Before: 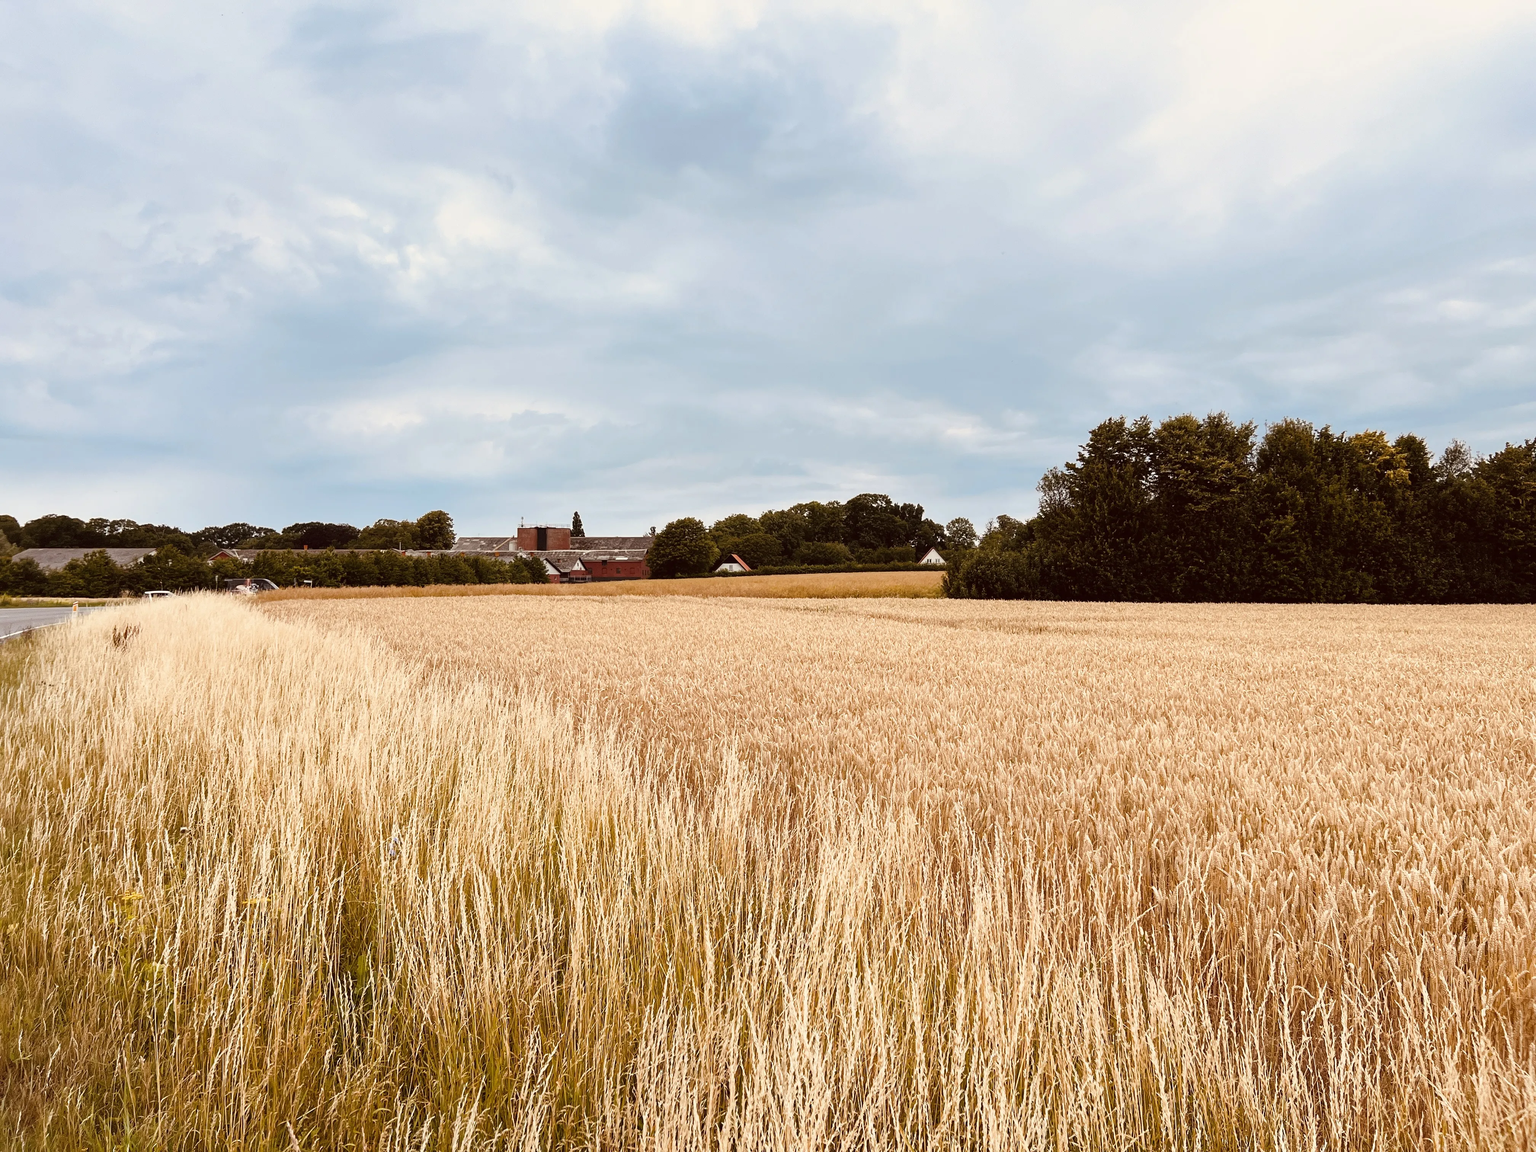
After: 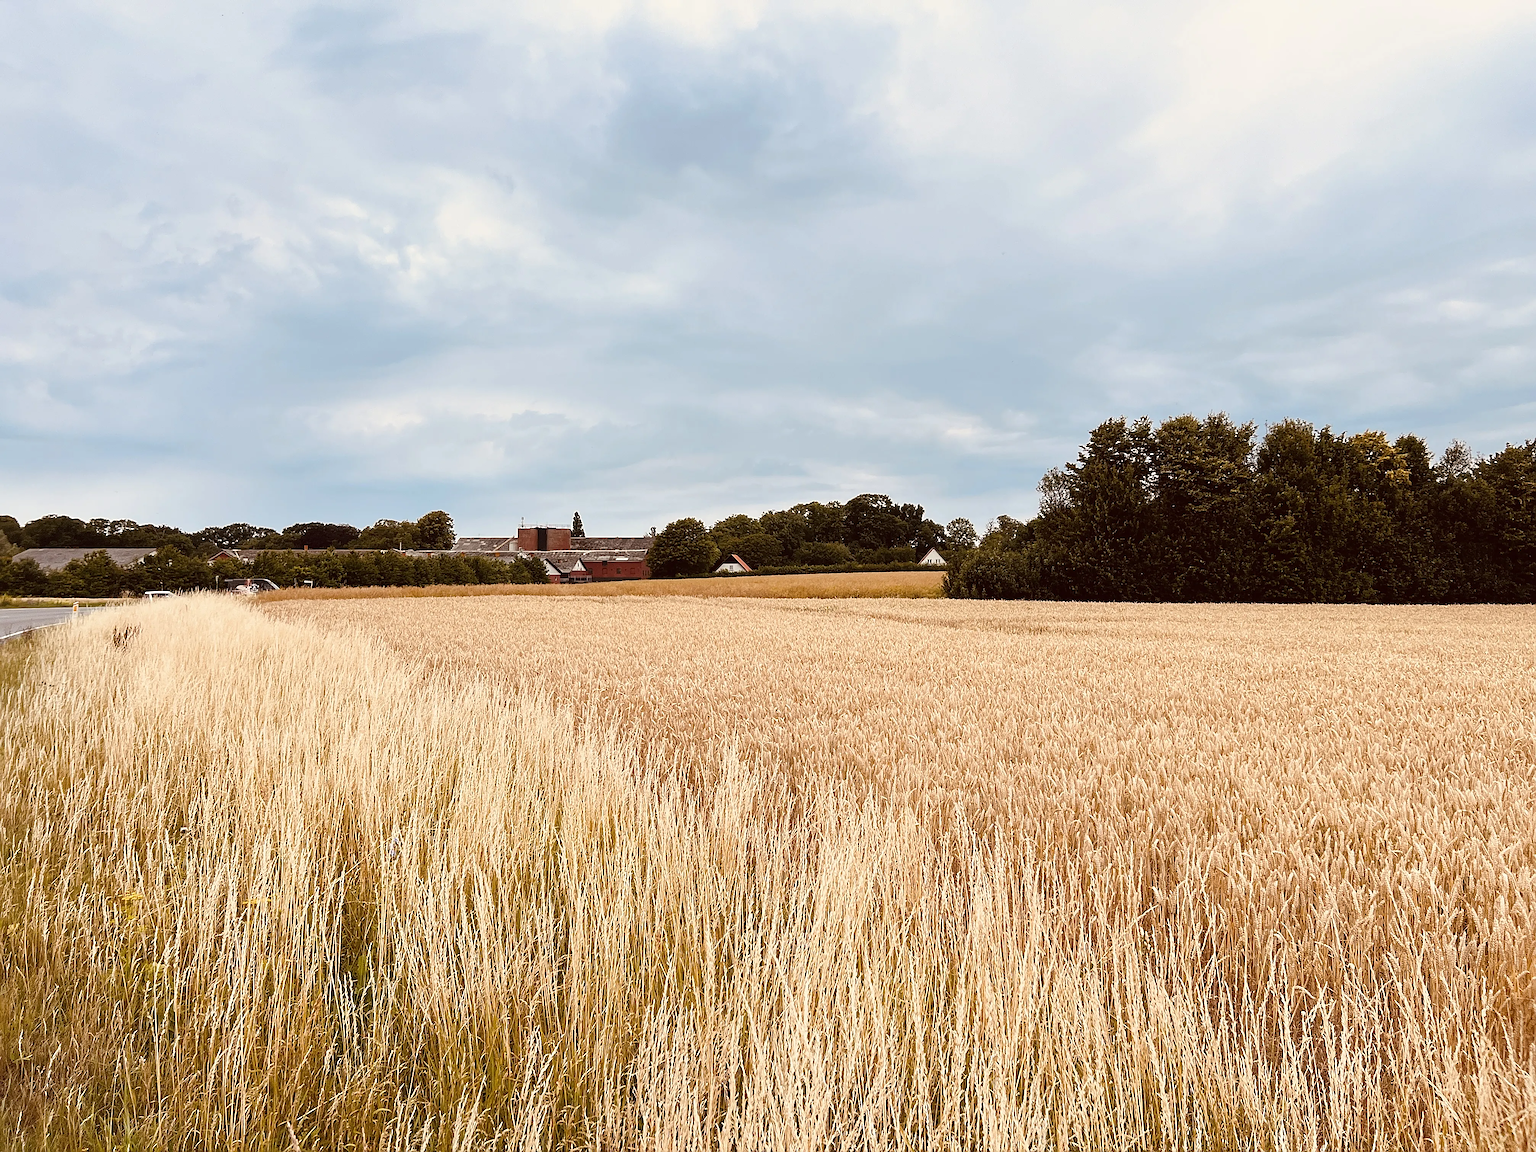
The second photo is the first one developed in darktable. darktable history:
sharpen: amount 0.742
